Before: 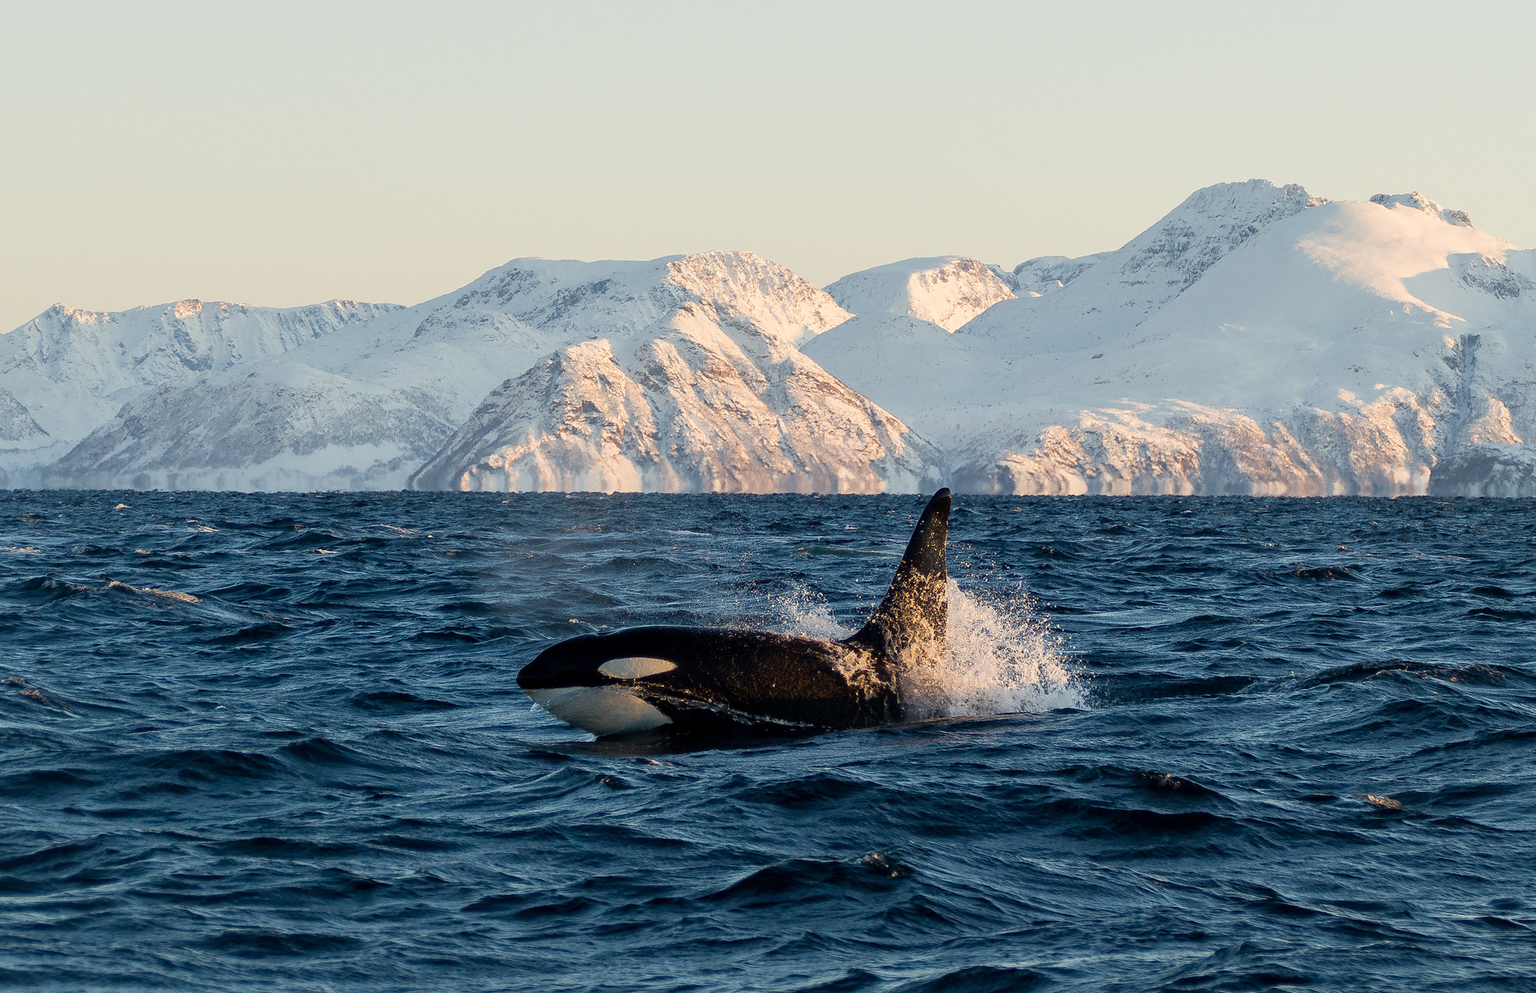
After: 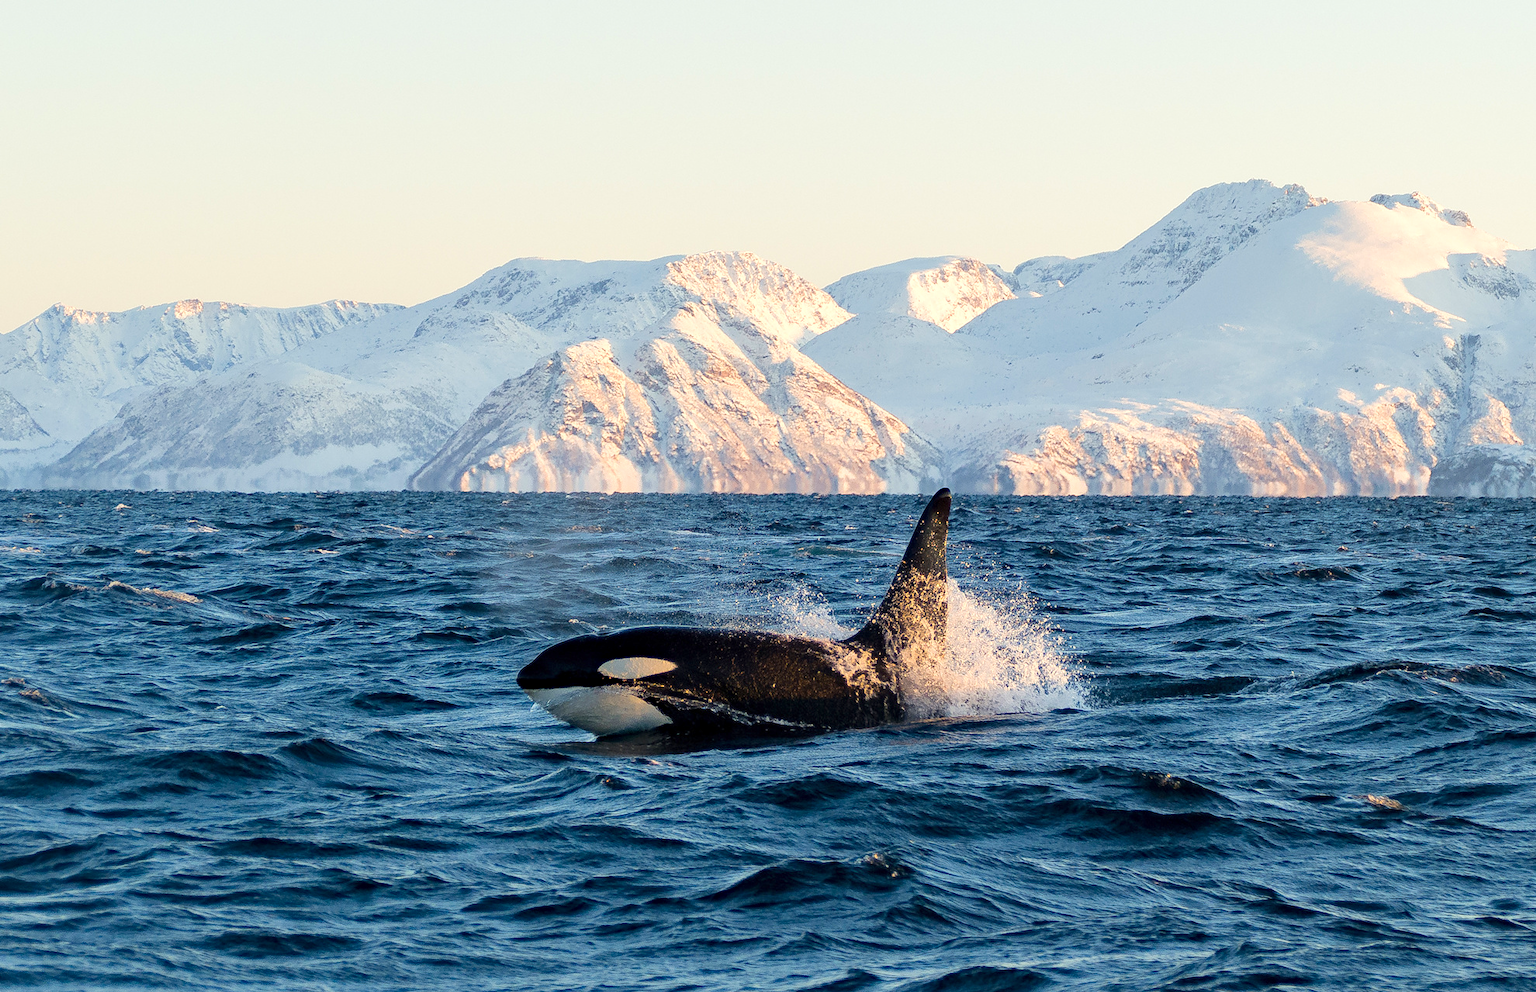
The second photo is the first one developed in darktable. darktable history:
tone equalizer: -8 EV 1.03 EV, -7 EV 0.975 EV, -6 EV 1.02 EV, -5 EV 1.04 EV, -4 EV 1.02 EV, -3 EV 0.756 EV, -2 EV 0.494 EV, -1 EV 0.26 EV, edges refinement/feathering 500, mask exposure compensation -1.57 EV, preserve details no
haze removal: compatibility mode true, adaptive false
